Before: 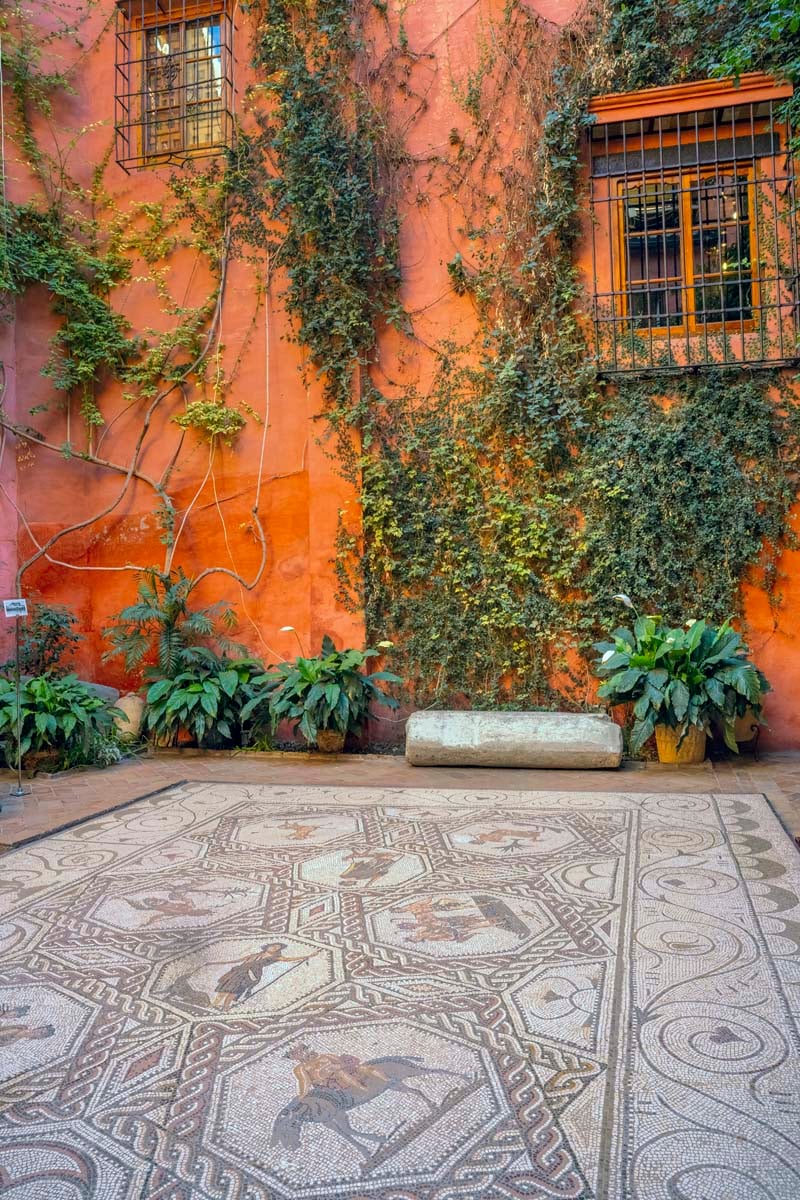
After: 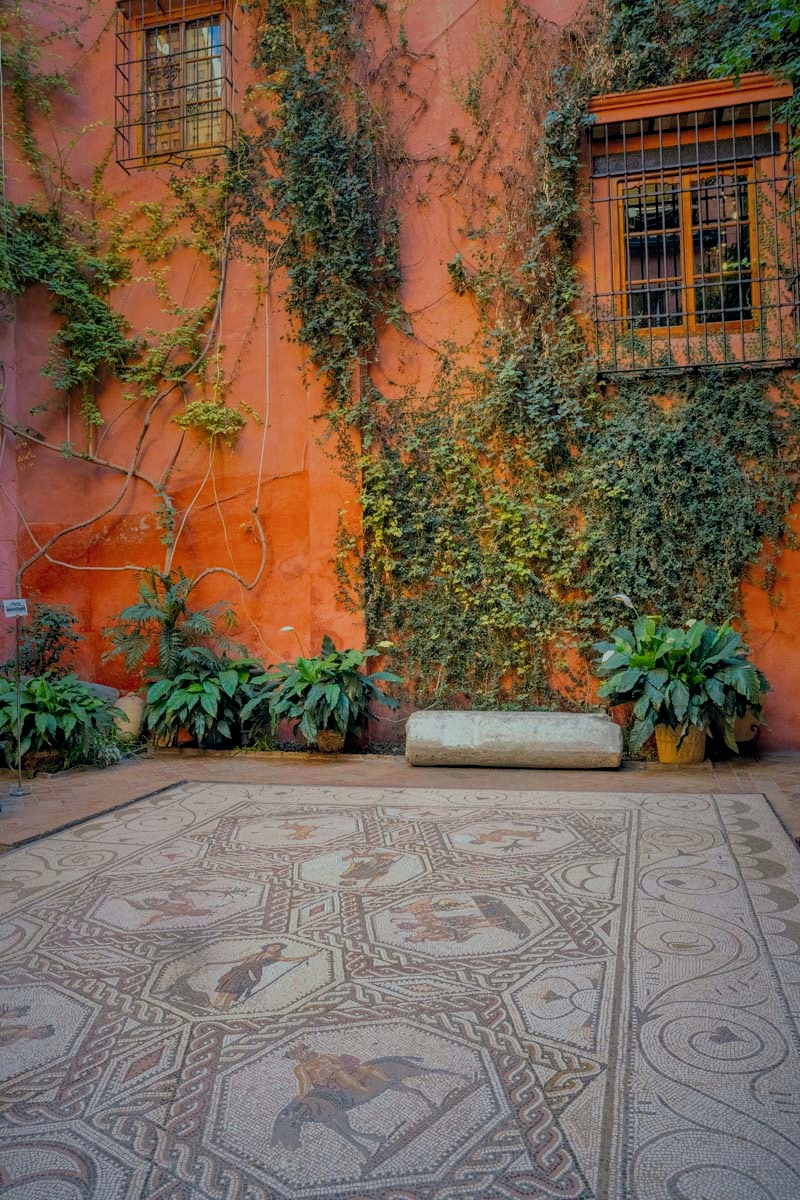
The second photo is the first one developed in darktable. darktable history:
shadows and highlights: on, module defaults
filmic rgb: black relative exposure -8.02 EV, white relative exposure 3.82 EV, hardness 4.37
vignetting: fall-off start 18.68%, fall-off radius 136.97%, saturation -0.026, width/height ratio 0.618, shape 0.594
exposure: black level correction 0.001, exposure -0.198 EV, compensate highlight preservation false
